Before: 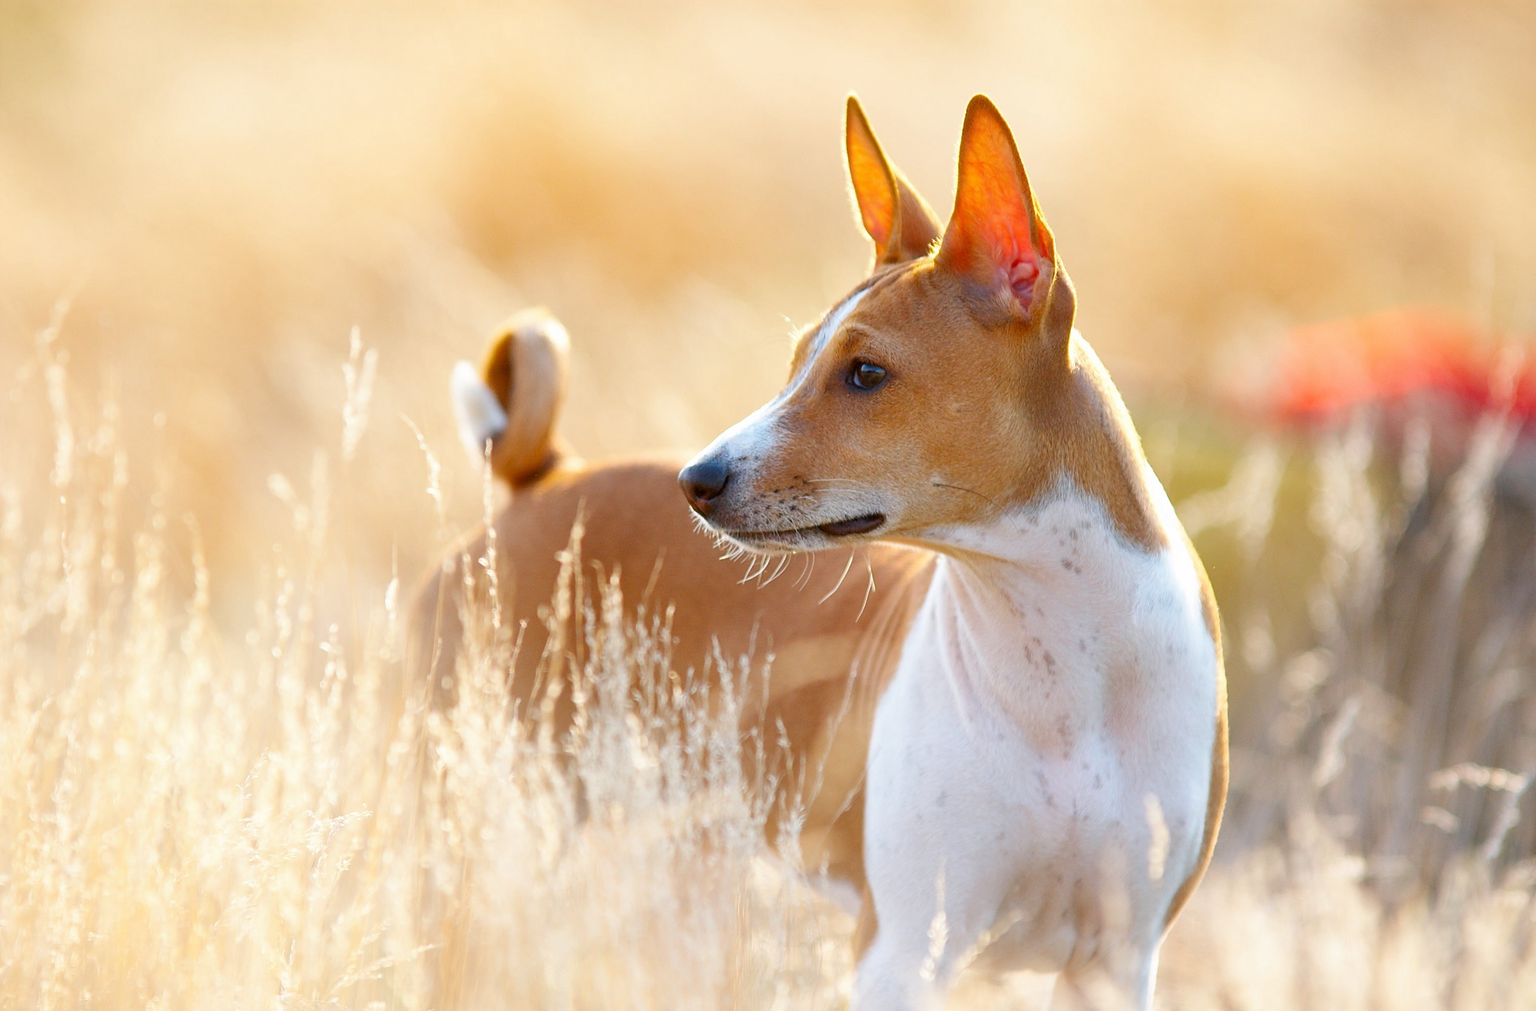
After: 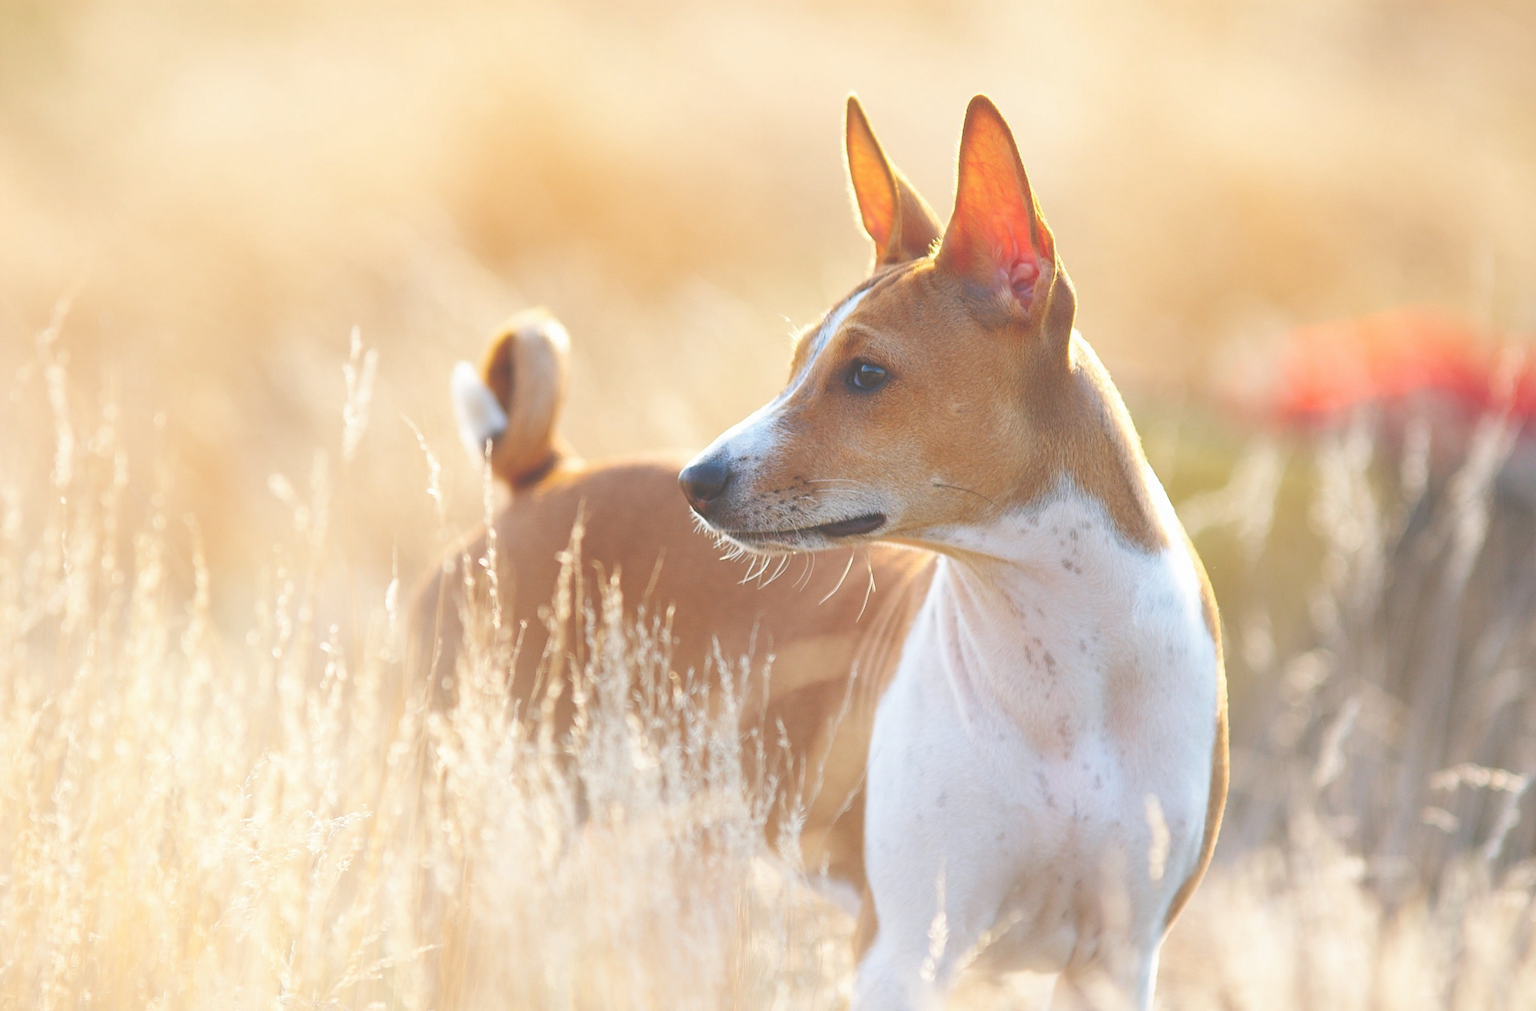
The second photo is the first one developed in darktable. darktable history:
exposure: black level correction -0.069, exposure 0.5 EV, compensate exposure bias true, compensate highlight preservation false
